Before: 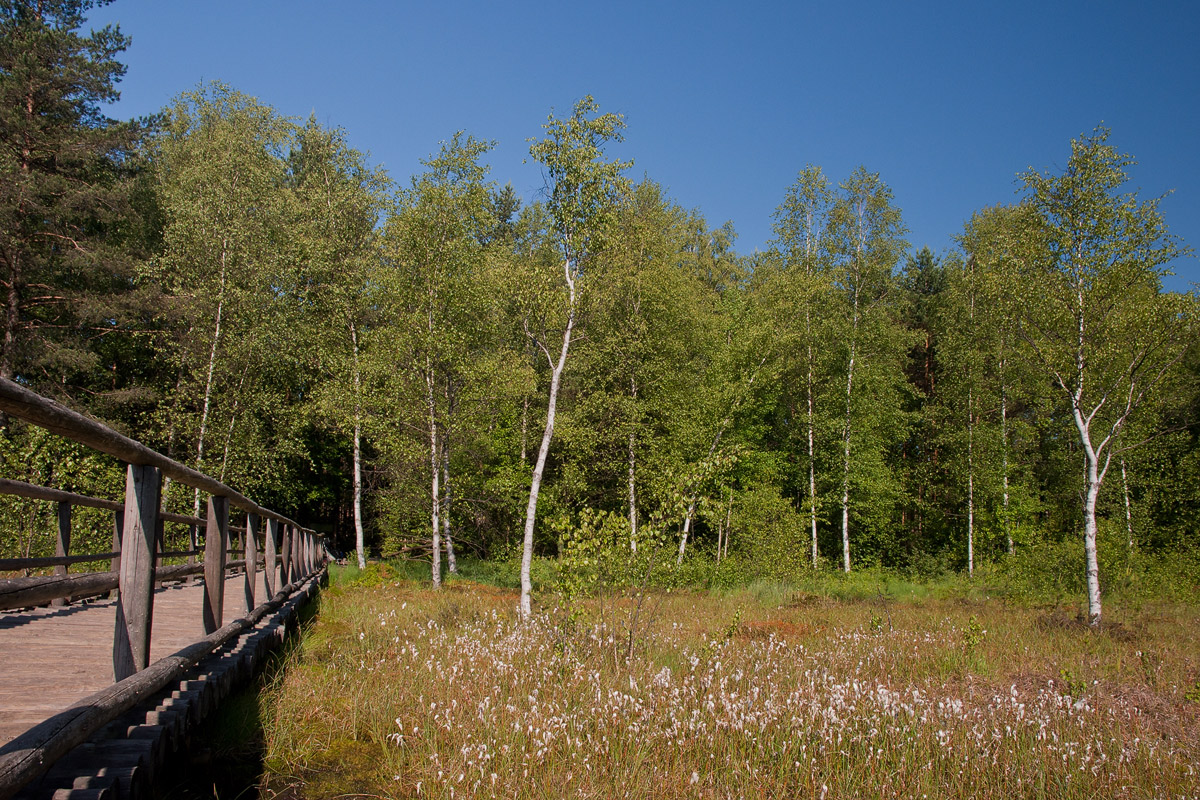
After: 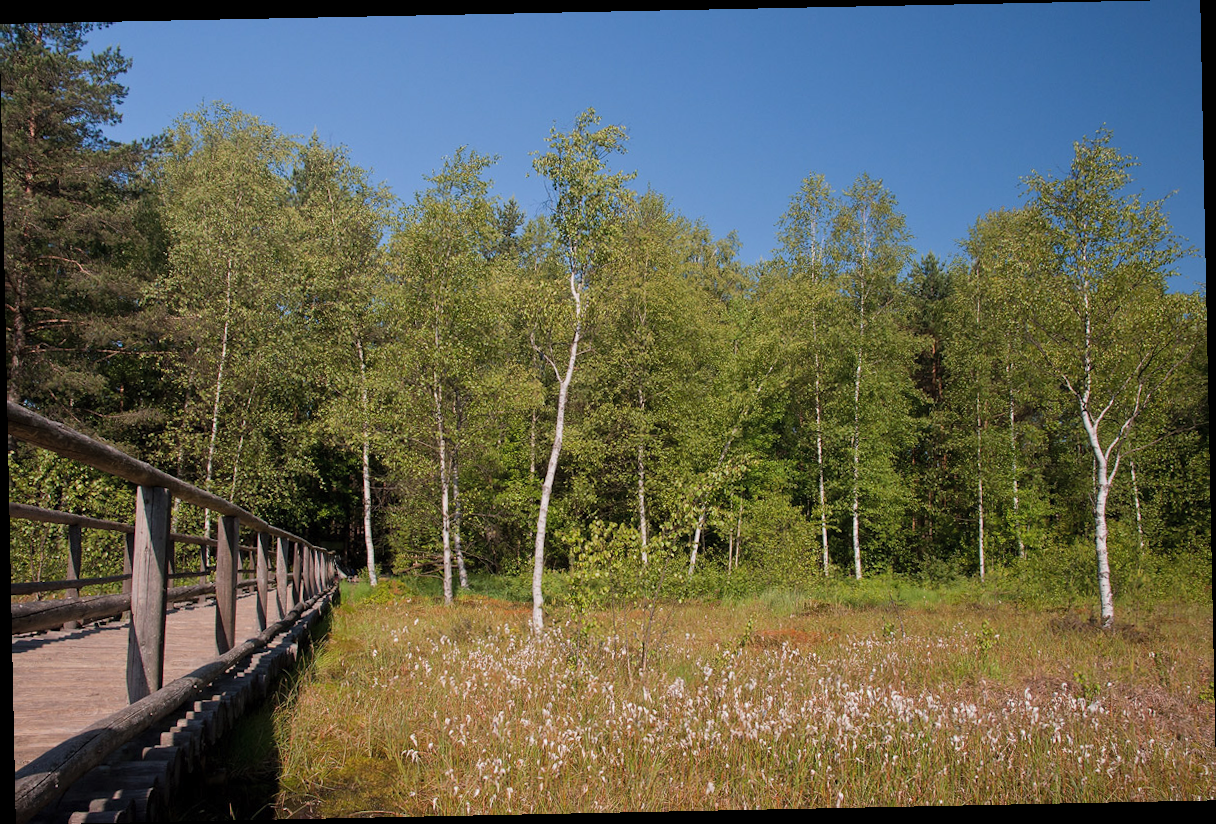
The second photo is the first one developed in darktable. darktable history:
contrast brightness saturation: contrast 0.05, brightness 0.06, saturation 0.01
rotate and perspective: rotation -1.17°, automatic cropping off
